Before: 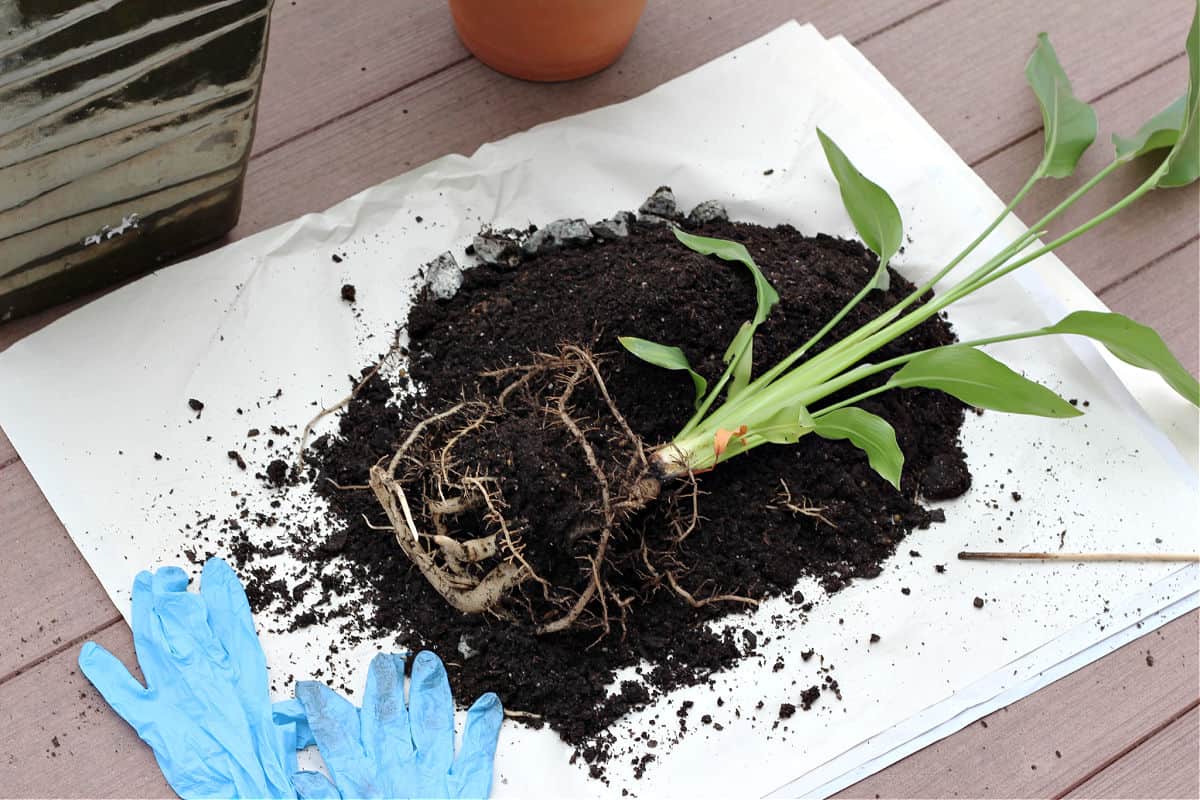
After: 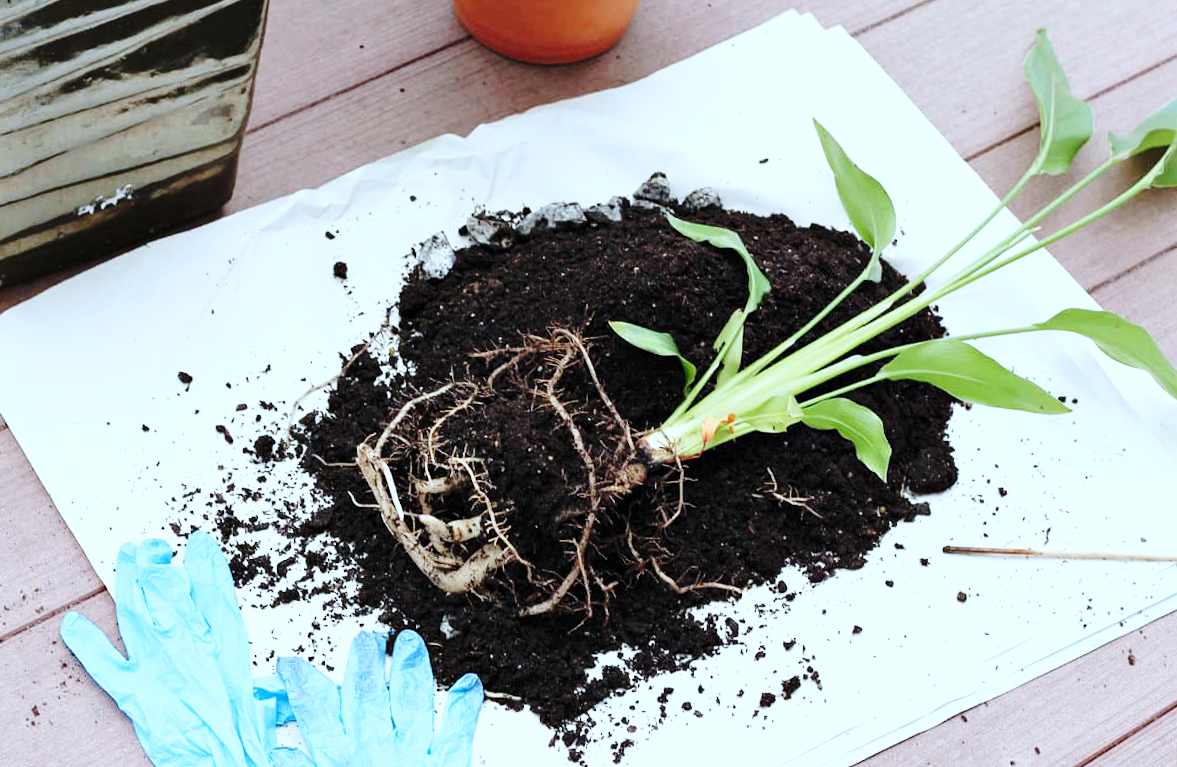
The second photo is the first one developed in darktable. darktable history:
rotate and perspective: rotation 1.57°, crop left 0.018, crop right 0.982, crop top 0.039, crop bottom 0.961
base curve: curves: ch0 [(0, 0) (0.036, 0.037) (0.121, 0.228) (0.46, 0.76) (0.859, 0.983) (1, 1)], preserve colors none
color correction: highlights a* -4.18, highlights b* -10.81
